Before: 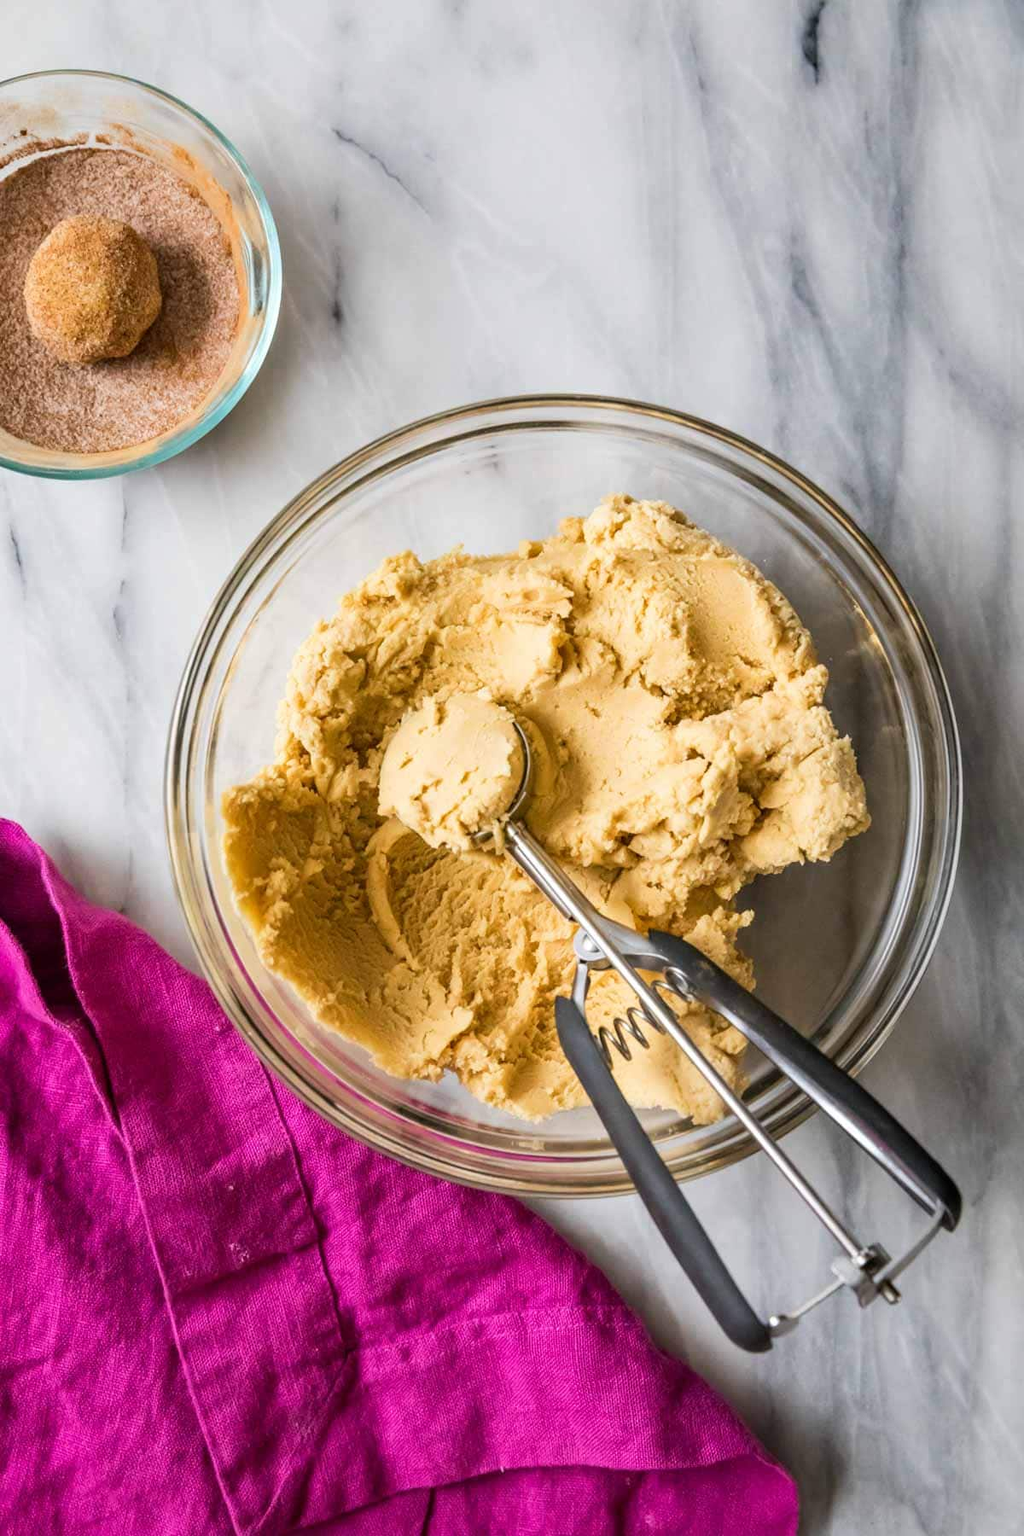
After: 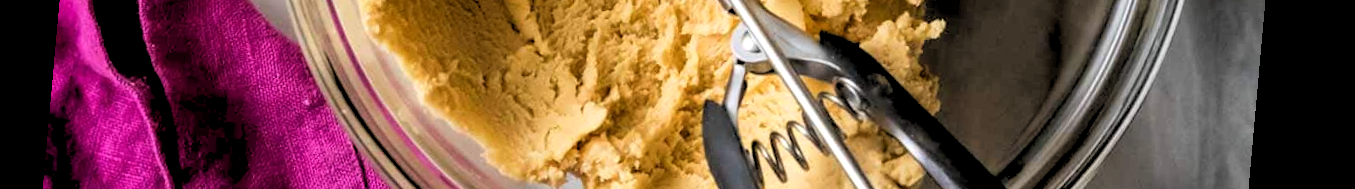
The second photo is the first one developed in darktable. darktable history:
rgb levels: levels [[0.034, 0.472, 0.904], [0, 0.5, 1], [0, 0.5, 1]]
rotate and perspective: rotation 5.12°, automatic cropping off
crop and rotate: top 59.084%, bottom 30.916%
